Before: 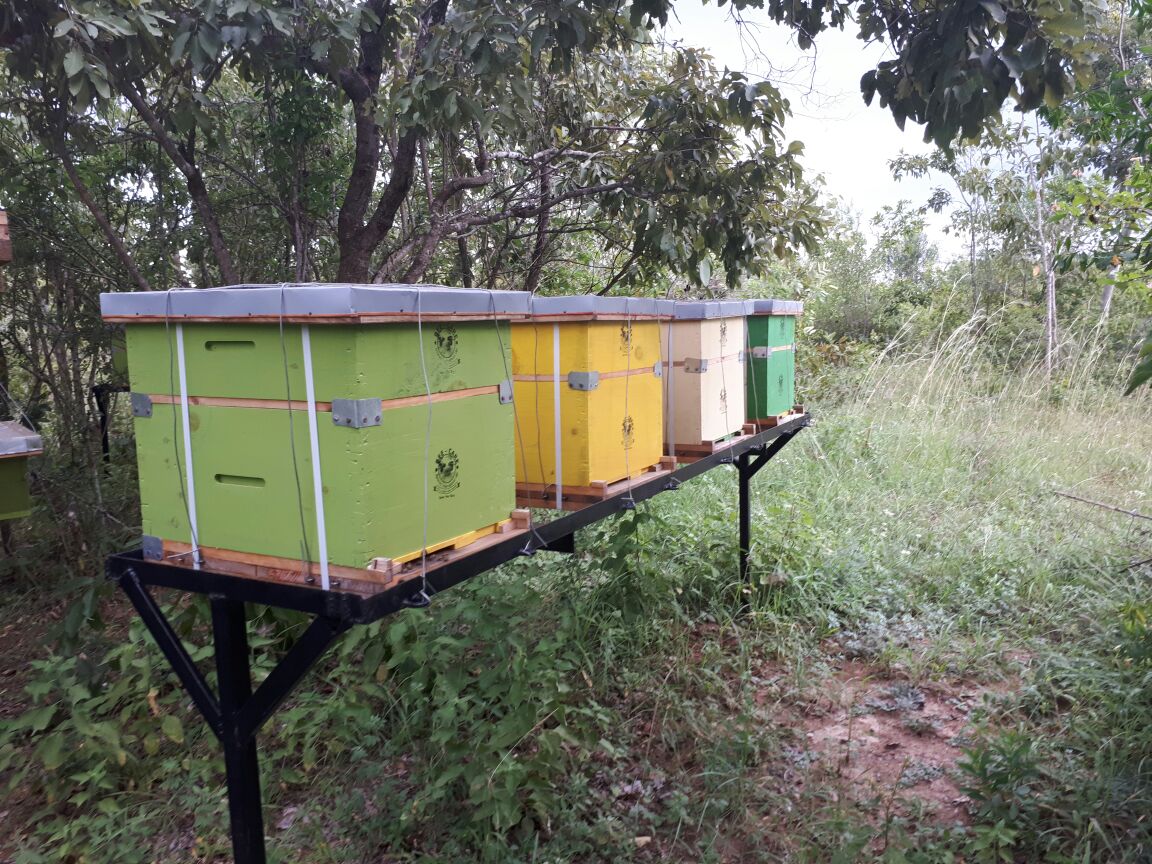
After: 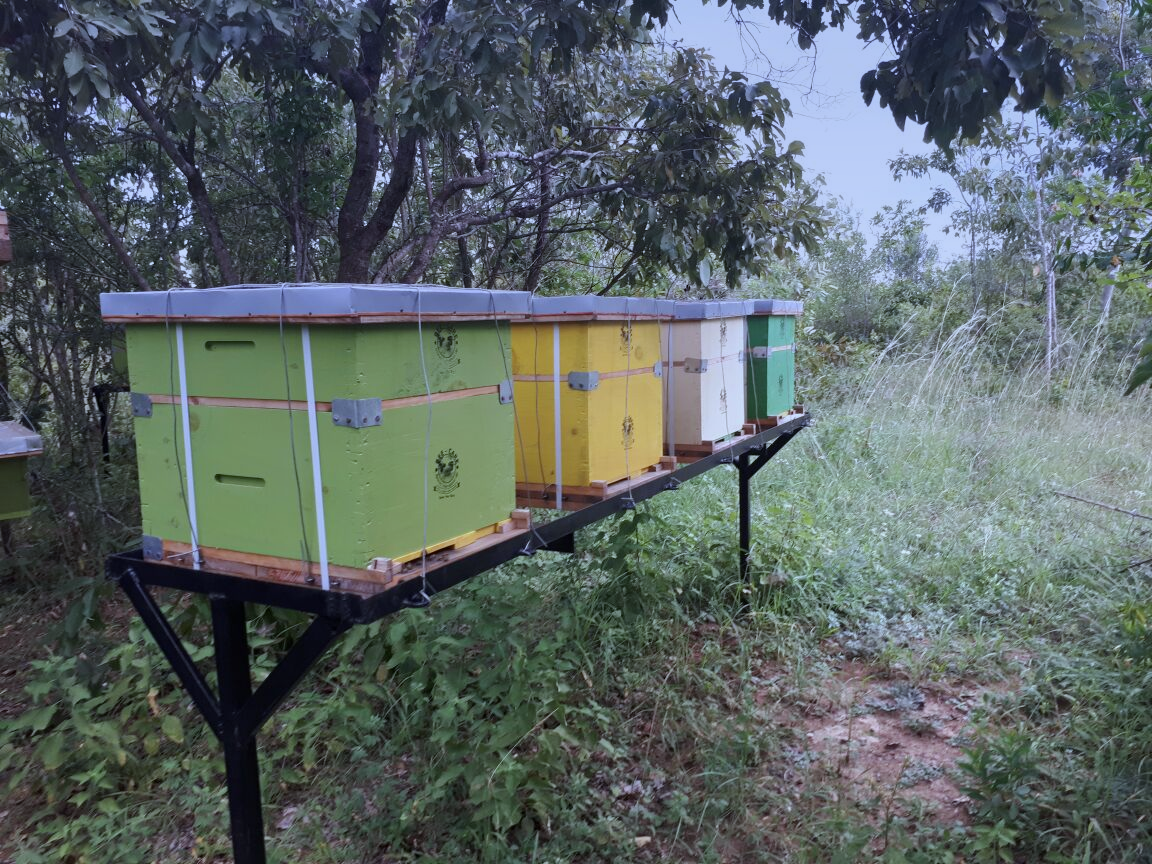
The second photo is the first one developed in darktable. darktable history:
white balance: red 0.925, blue 1.046
shadows and highlights: shadows 32.83, highlights -47.7, soften with gaussian
graduated density: hue 238.83°, saturation 50%
